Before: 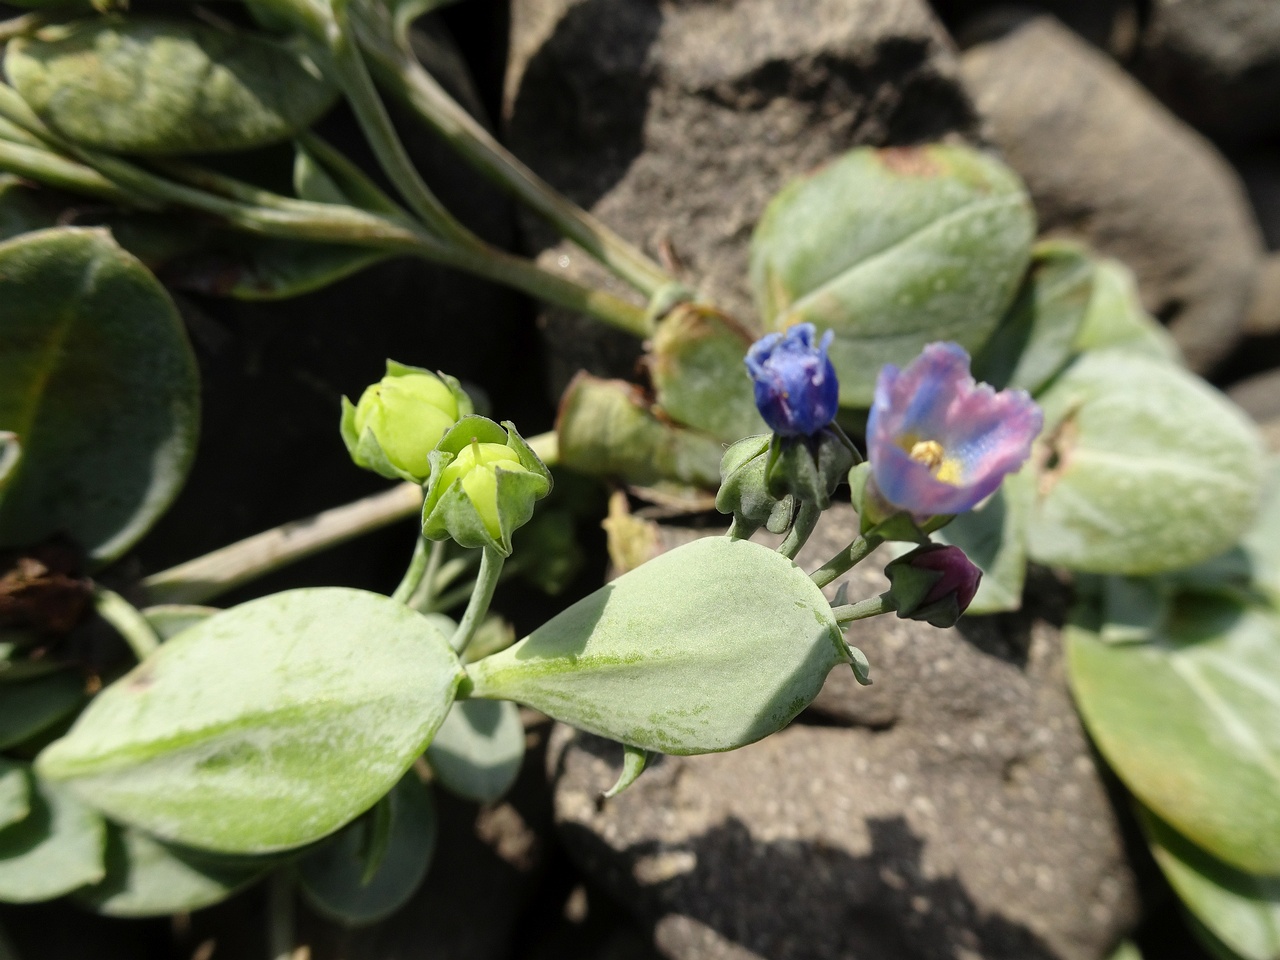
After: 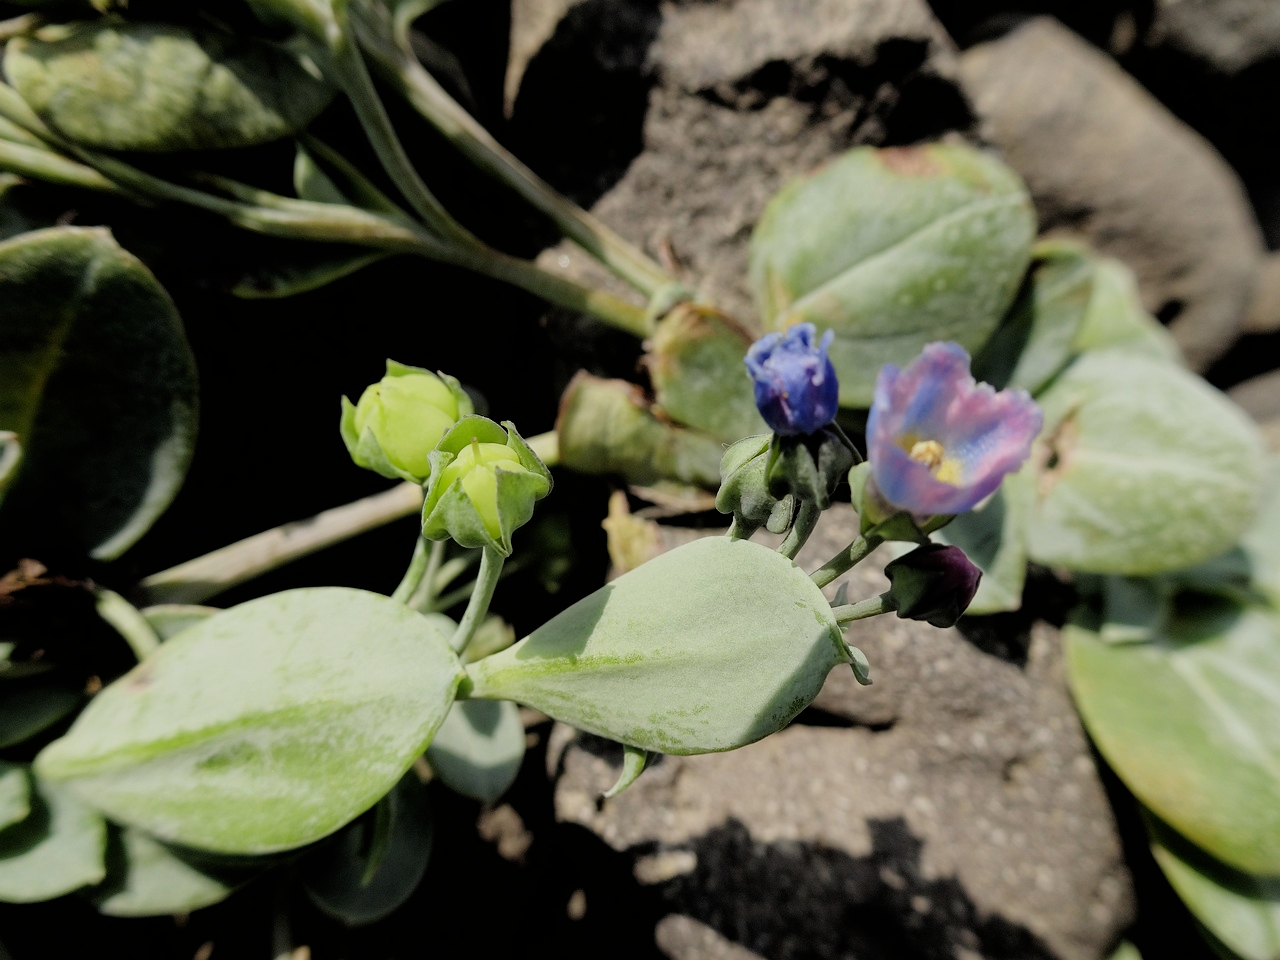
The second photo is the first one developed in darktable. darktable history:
filmic rgb: black relative exposure -4.88 EV, white relative exposure 4.04 EV, threshold 3.03 EV, hardness 2.81, enable highlight reconstruction true
